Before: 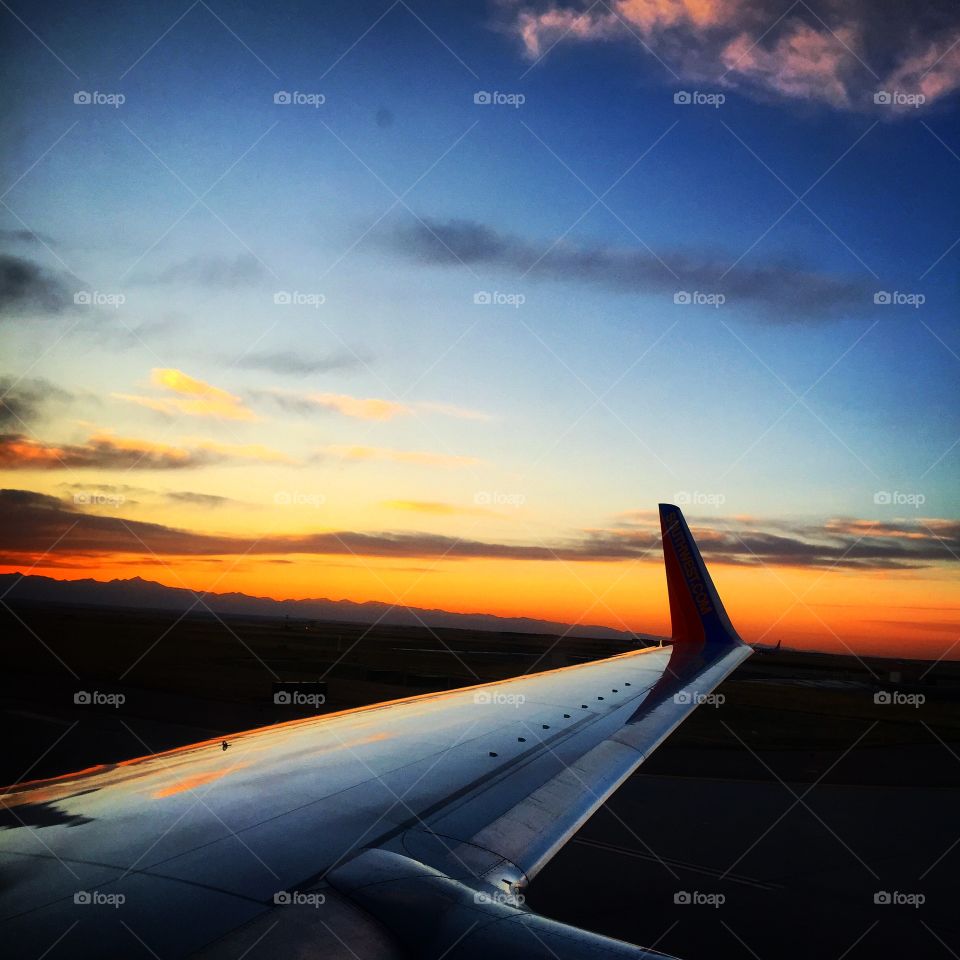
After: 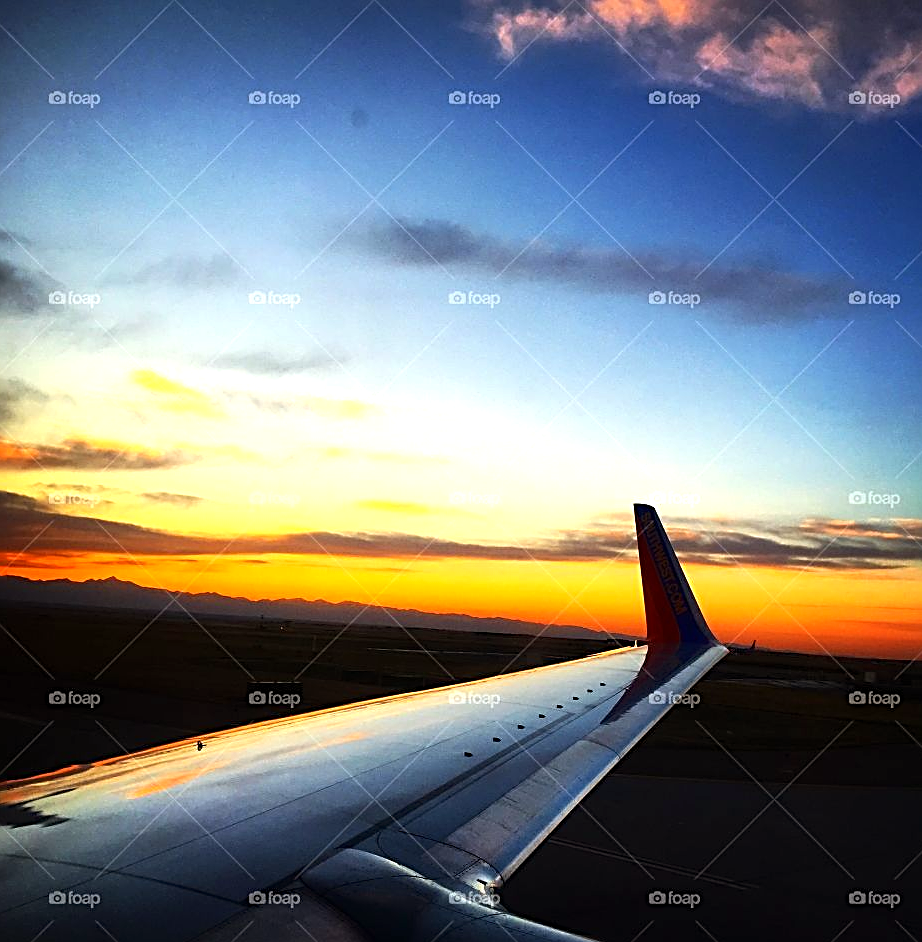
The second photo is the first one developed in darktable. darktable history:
sharpen: radius 2.702, amount 0.676
color balance rgb: power › chroma 0.652%, power › hue 60°, perceptual saturation grading › global saturation 0.731%, perceptual brilliance grading › global brilliance 17.488%
crop and rotate: left 2.677%, right 1.275%, bottom 1.808%
